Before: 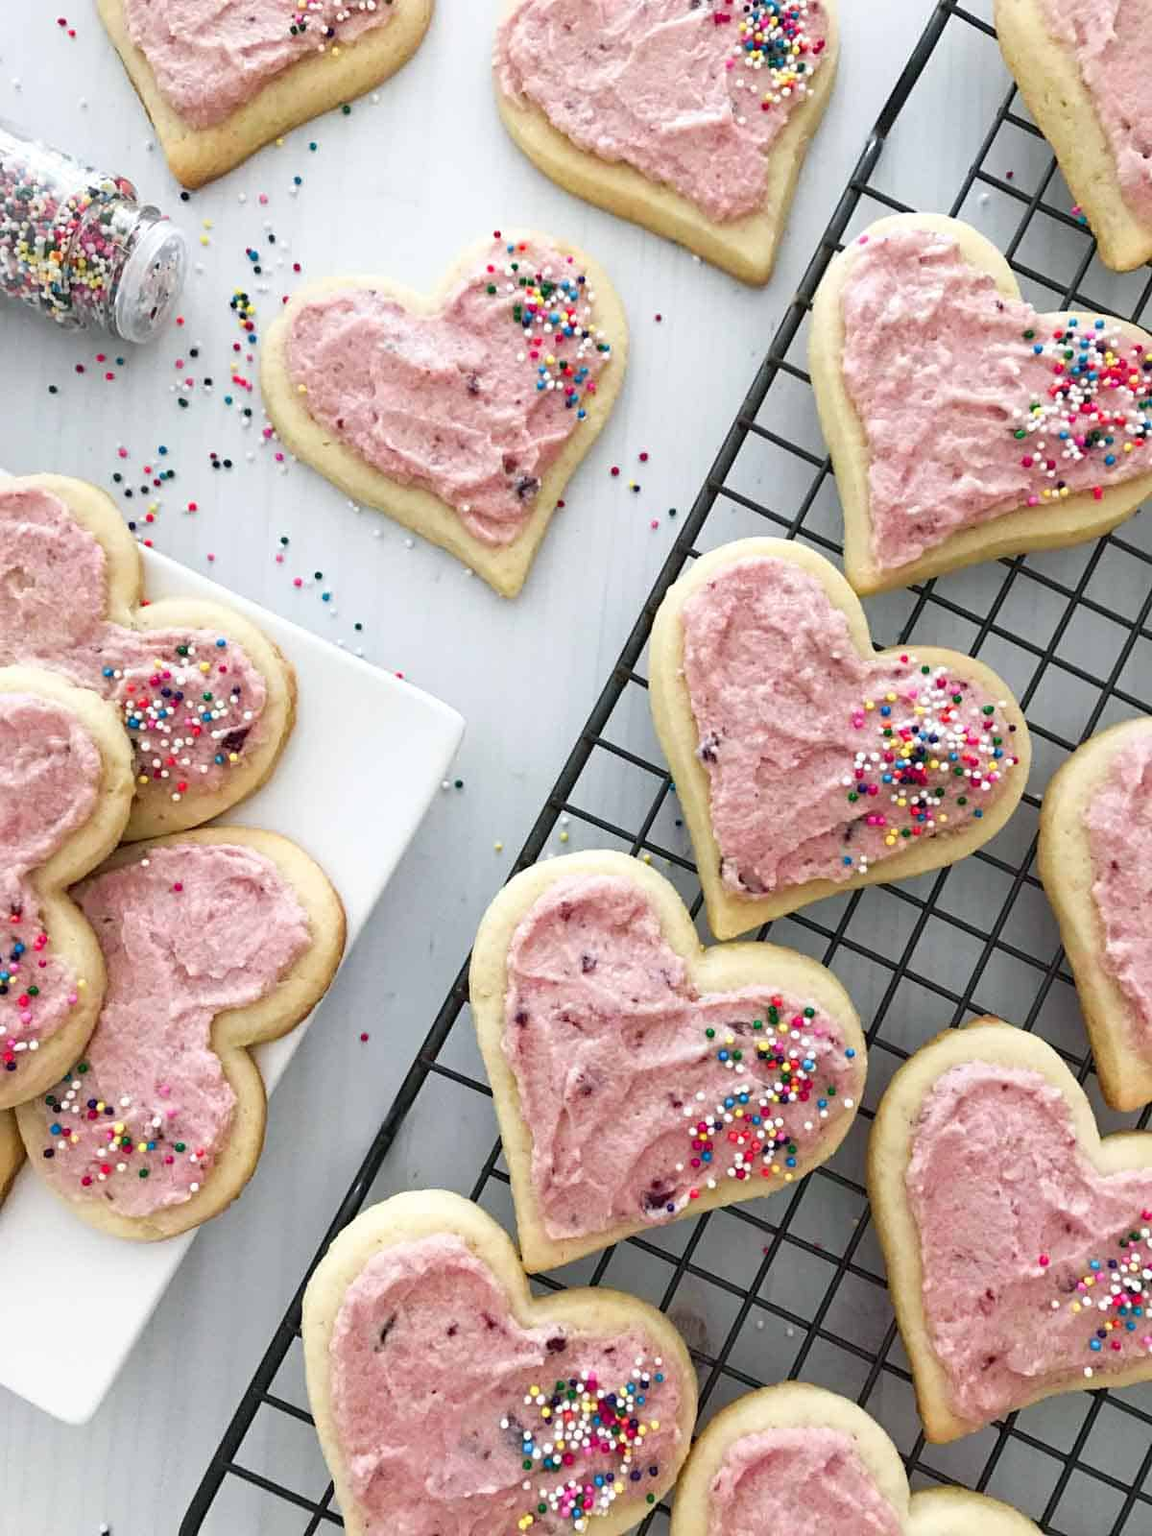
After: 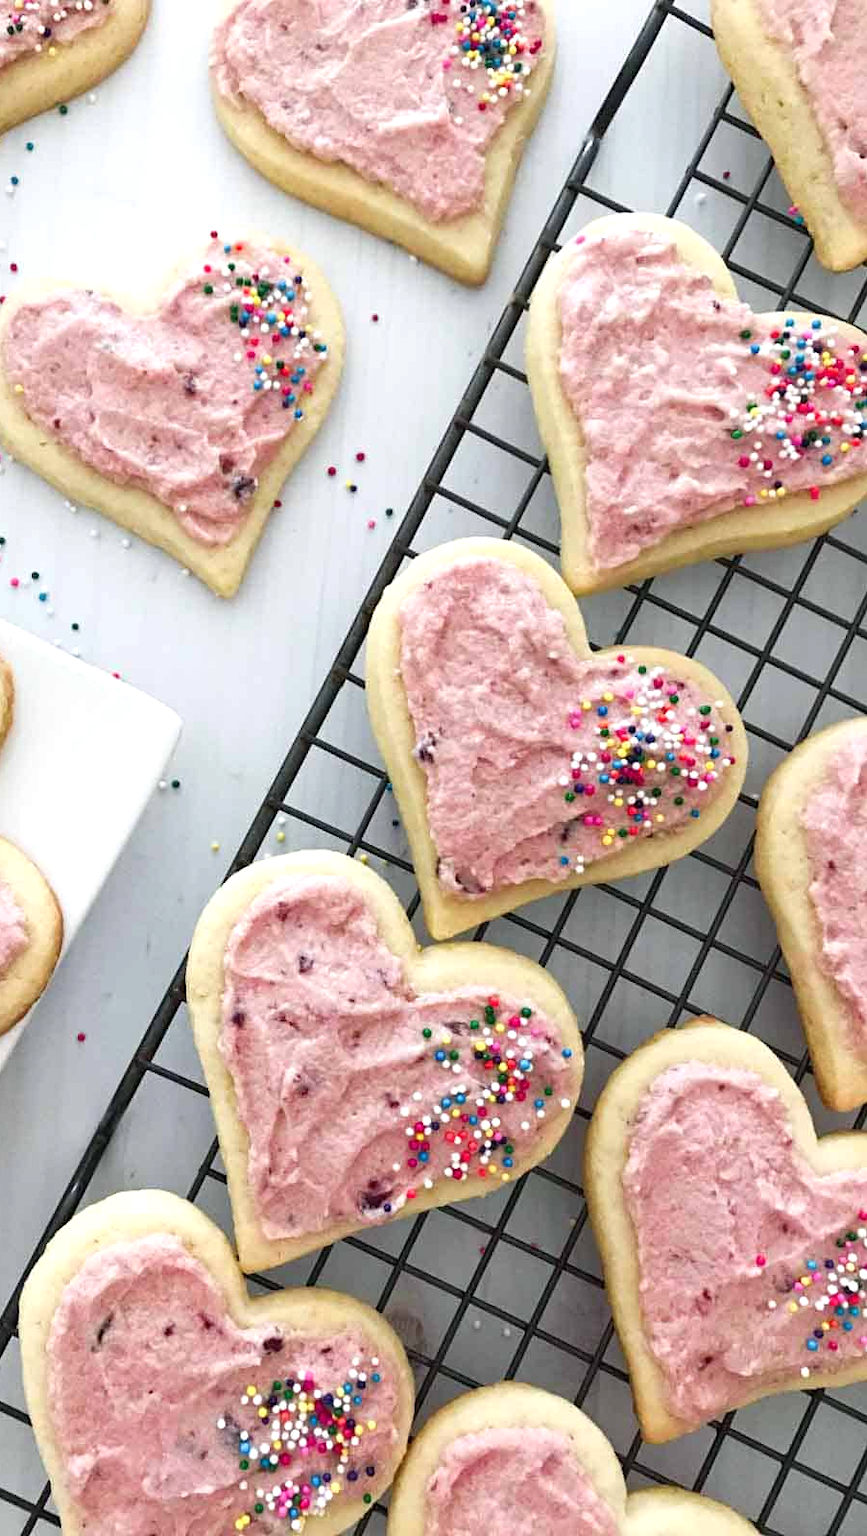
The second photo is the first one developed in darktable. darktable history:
crop and rotate: left 24.6%
exposure: exposure 0.2 EV, compensate highlight preservation false
